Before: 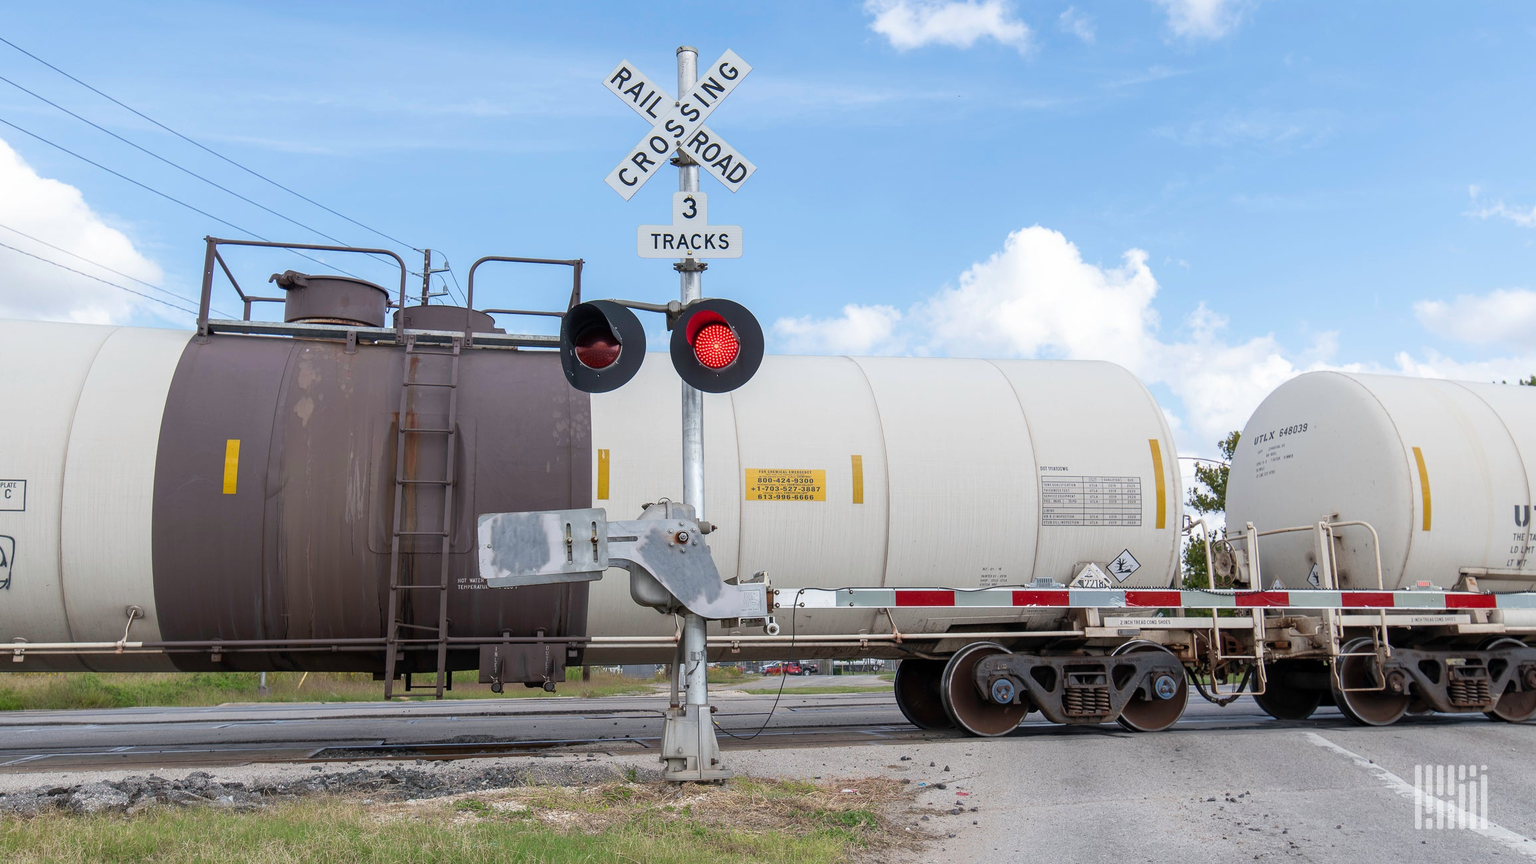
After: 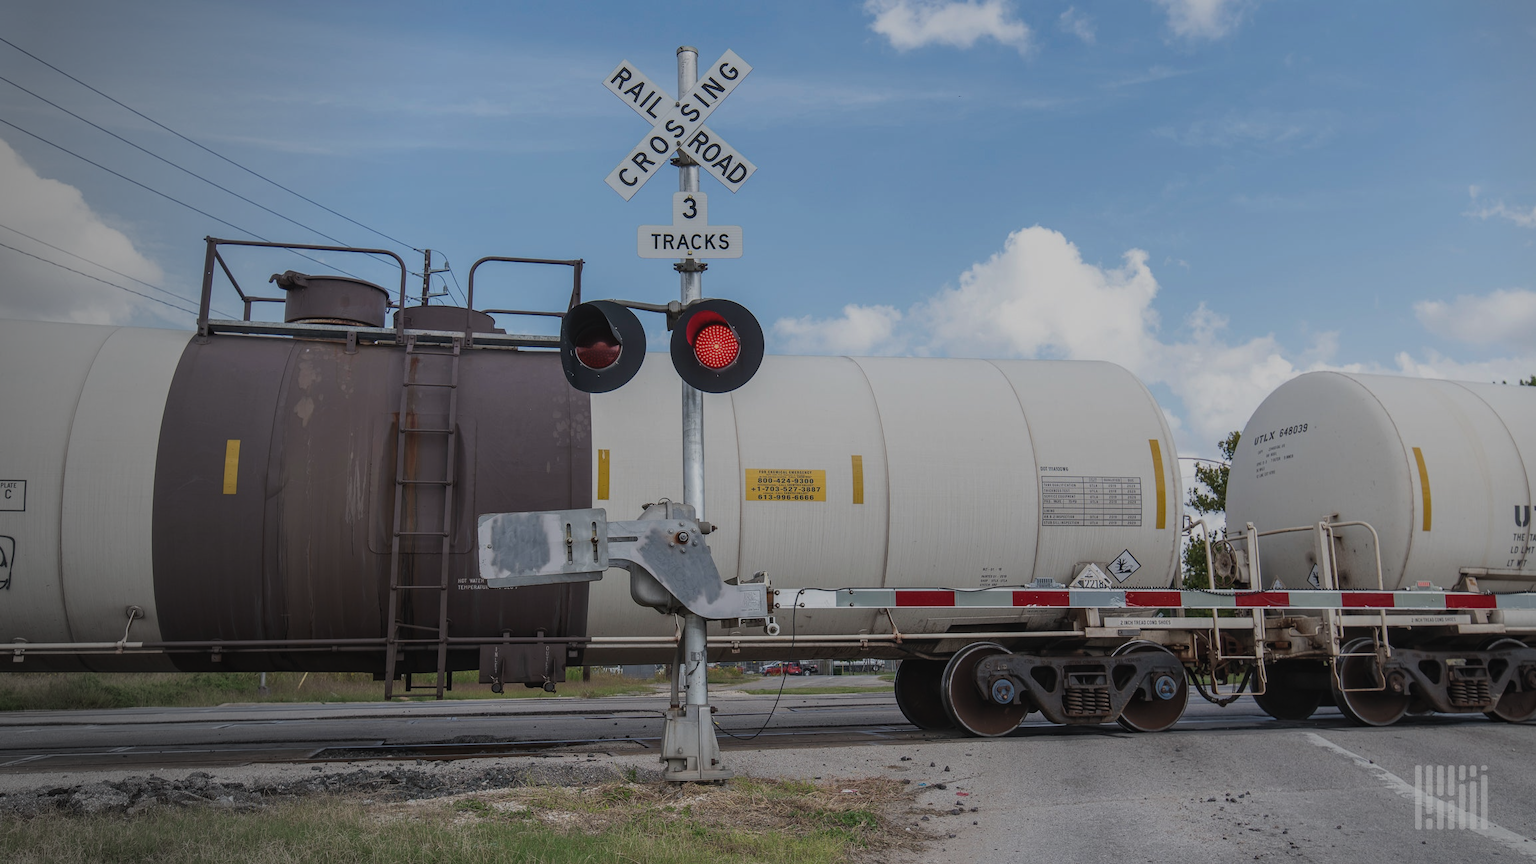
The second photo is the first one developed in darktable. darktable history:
exposure: black level correction -0.016, exposure -1.018 EV, compensate highlight preservation false
vignetting: fall-off start 73.57%, center (0.22, -0.235)
local contrast: on, module defaults
